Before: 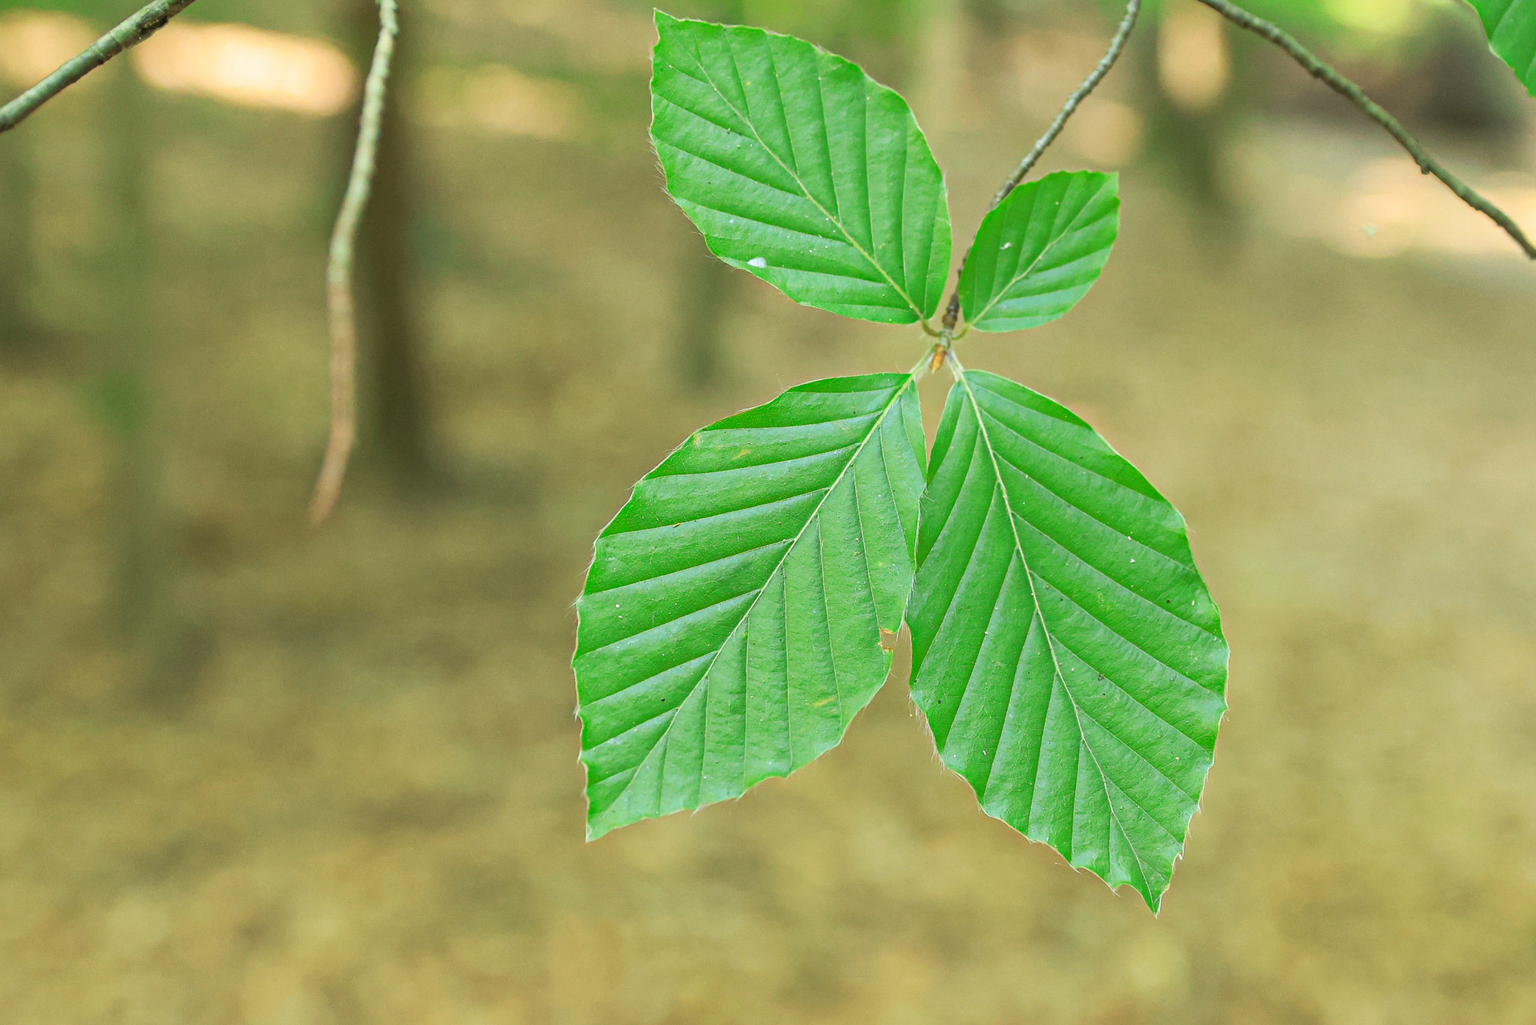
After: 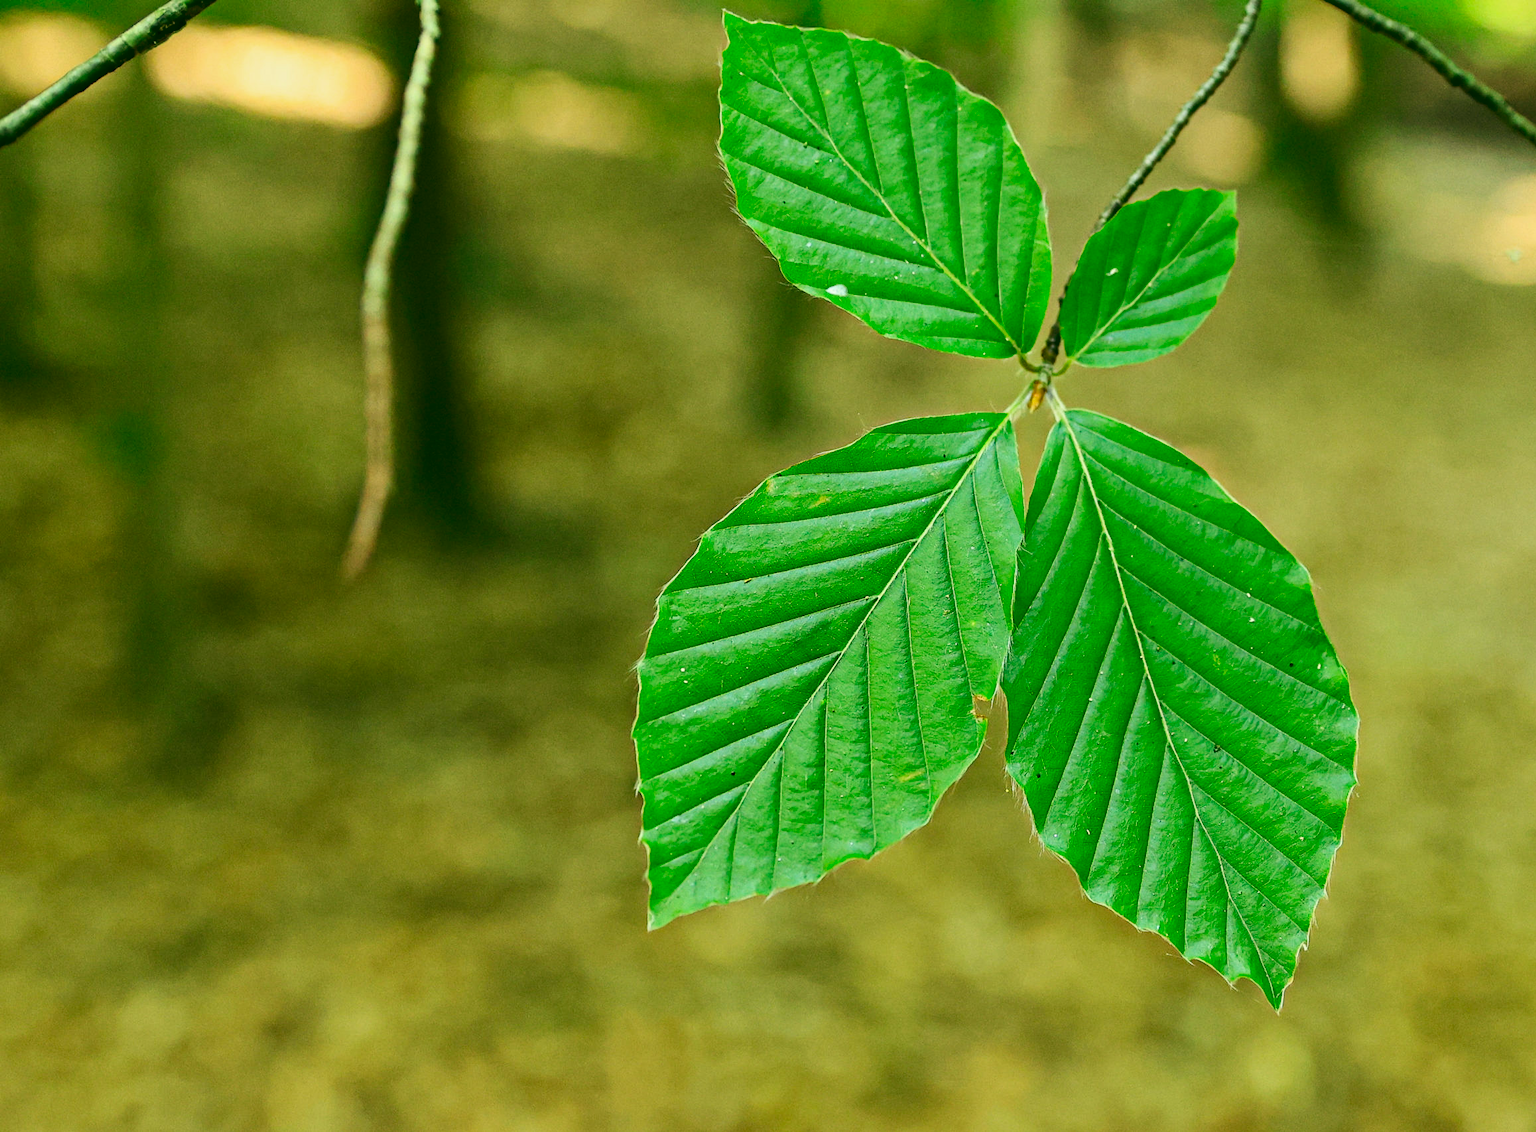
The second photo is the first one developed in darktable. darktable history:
contrast brightness saturation: contrast 0.22, brightness -0.19, saturation 0.24
crop: right 9.509%, bottom 0.031%
contrast equalizer: y [[0.5, 0.501, 0.532, 0.538, 0.54, 0.541], [0.5 ×6], [0.5 ×6], [0 ×6], [0 ×6]]
color balance: lift [1.005, 0.99, 1.007, 1.01], gamma [1, 1.034, 1.032, 0.966], gain [0.873, 1.055, 1.067, 0.933]
exposure: black level correction 0.001, compensate highlight preservation false
